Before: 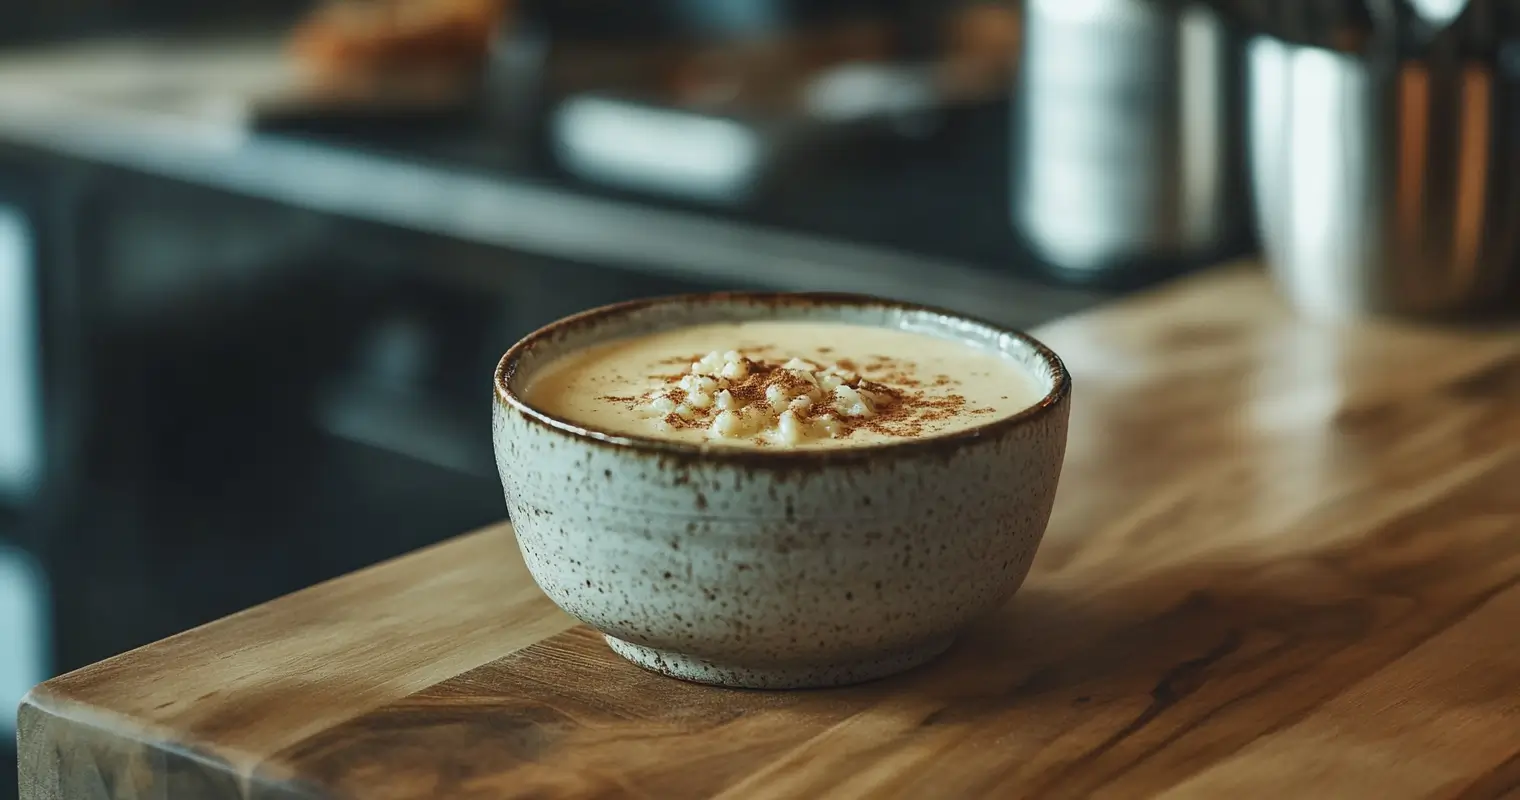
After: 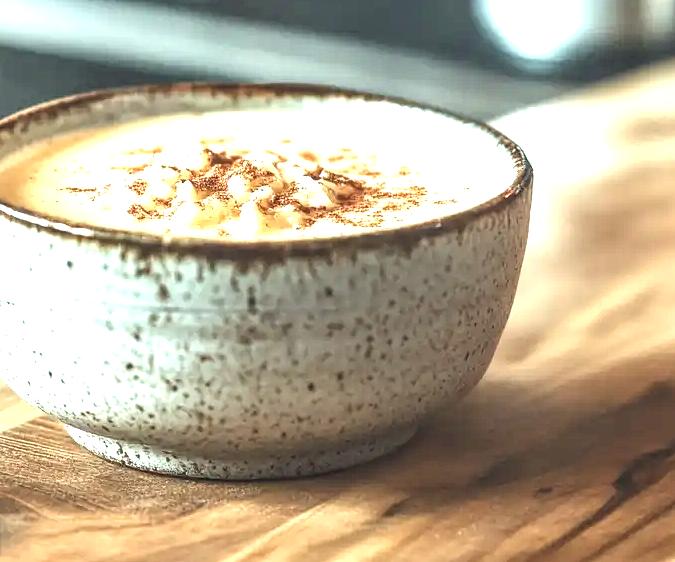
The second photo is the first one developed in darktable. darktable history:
exposure: exposure 2 EV, compensate highlight preservation false
contrast brightness saturation: contrast 0.11, saturation -0.17
local contrast: detail 130%
crop: left 35.432%, top 26.233%, right 20.145%, bottom 3.432%
